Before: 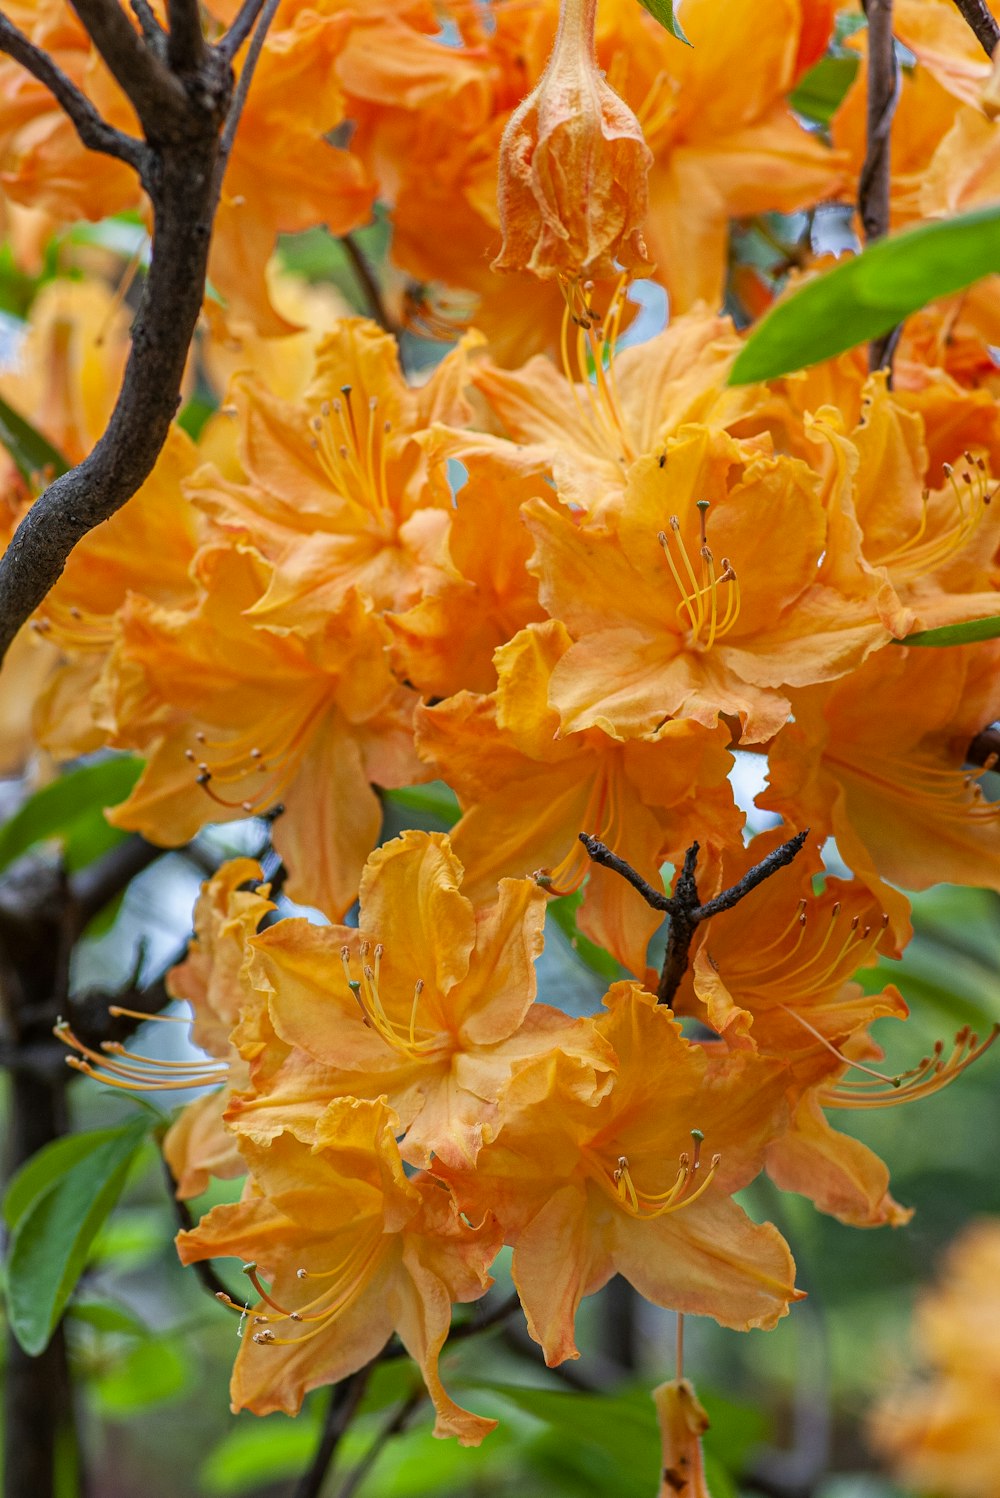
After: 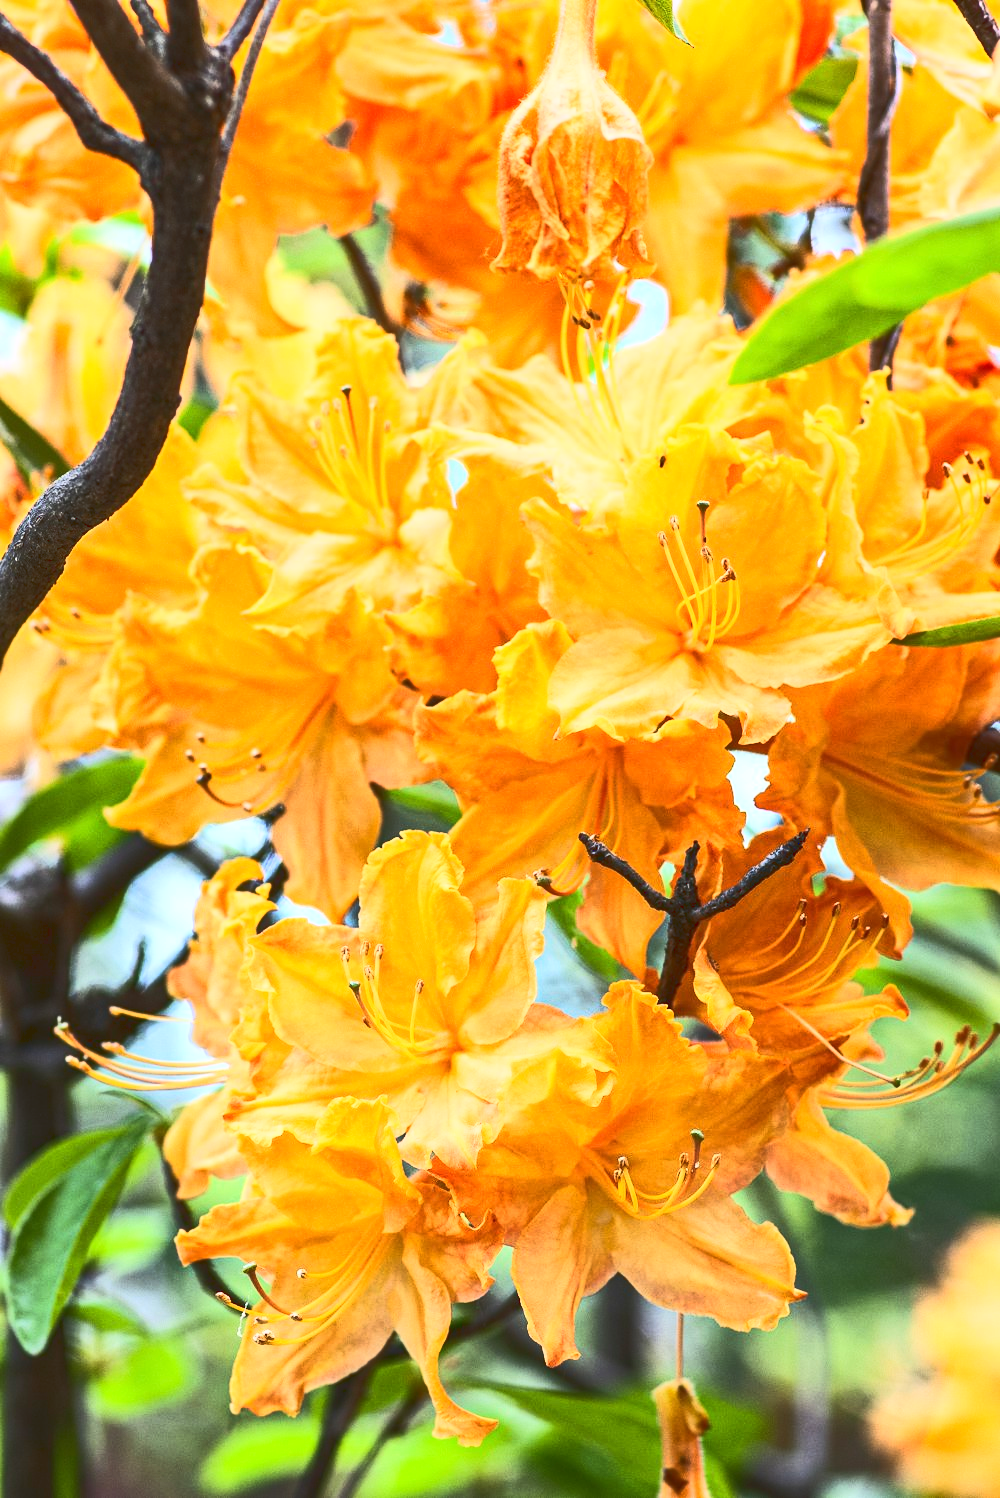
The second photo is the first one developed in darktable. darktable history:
base curve: curves: ch0 [(0, 0.015) (0.085, 0.116) (0.134, 0.298) (0.19, 0.545) (0.296, 0.764) (0.599, 0.982) (1, 1)]
